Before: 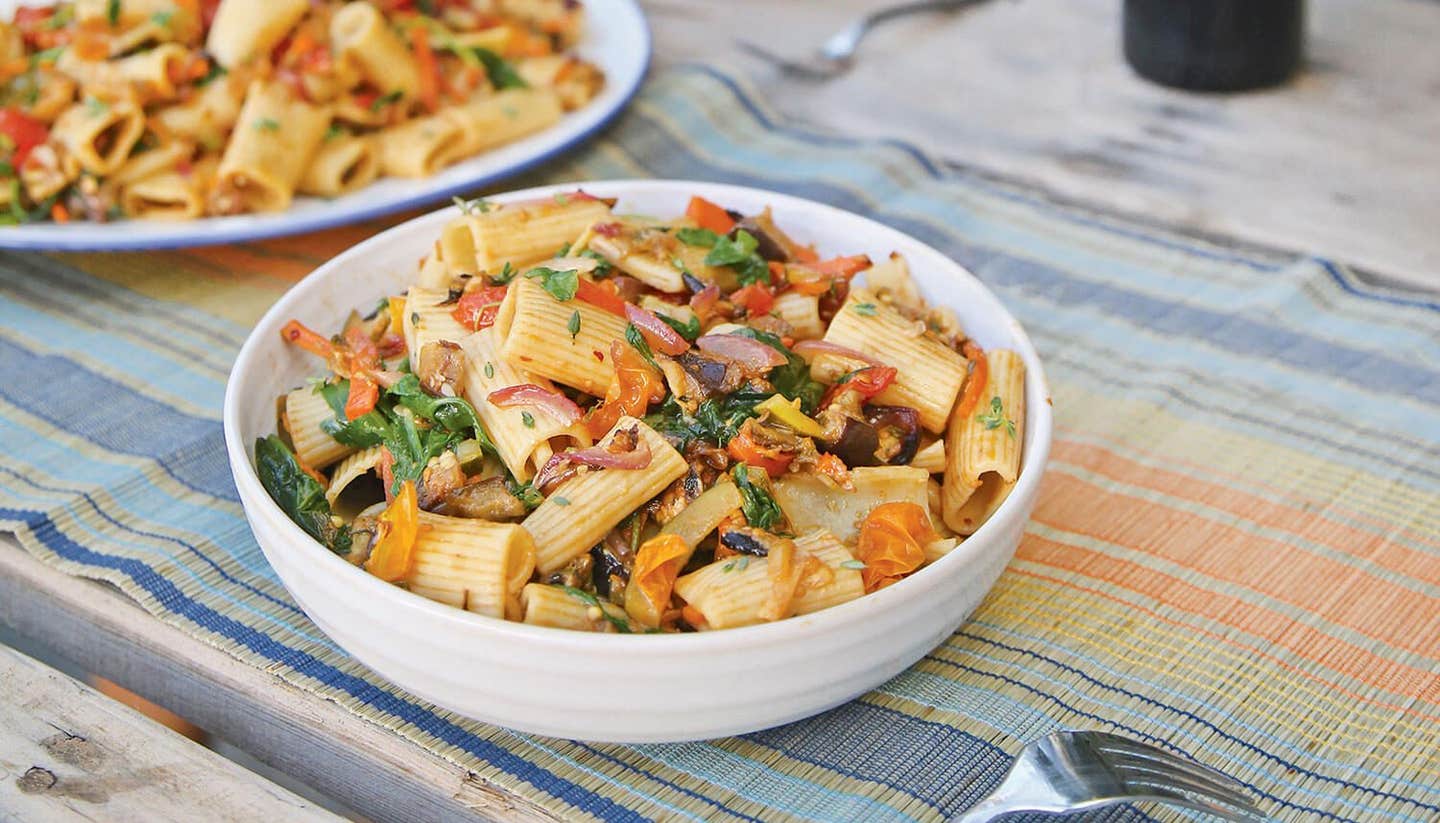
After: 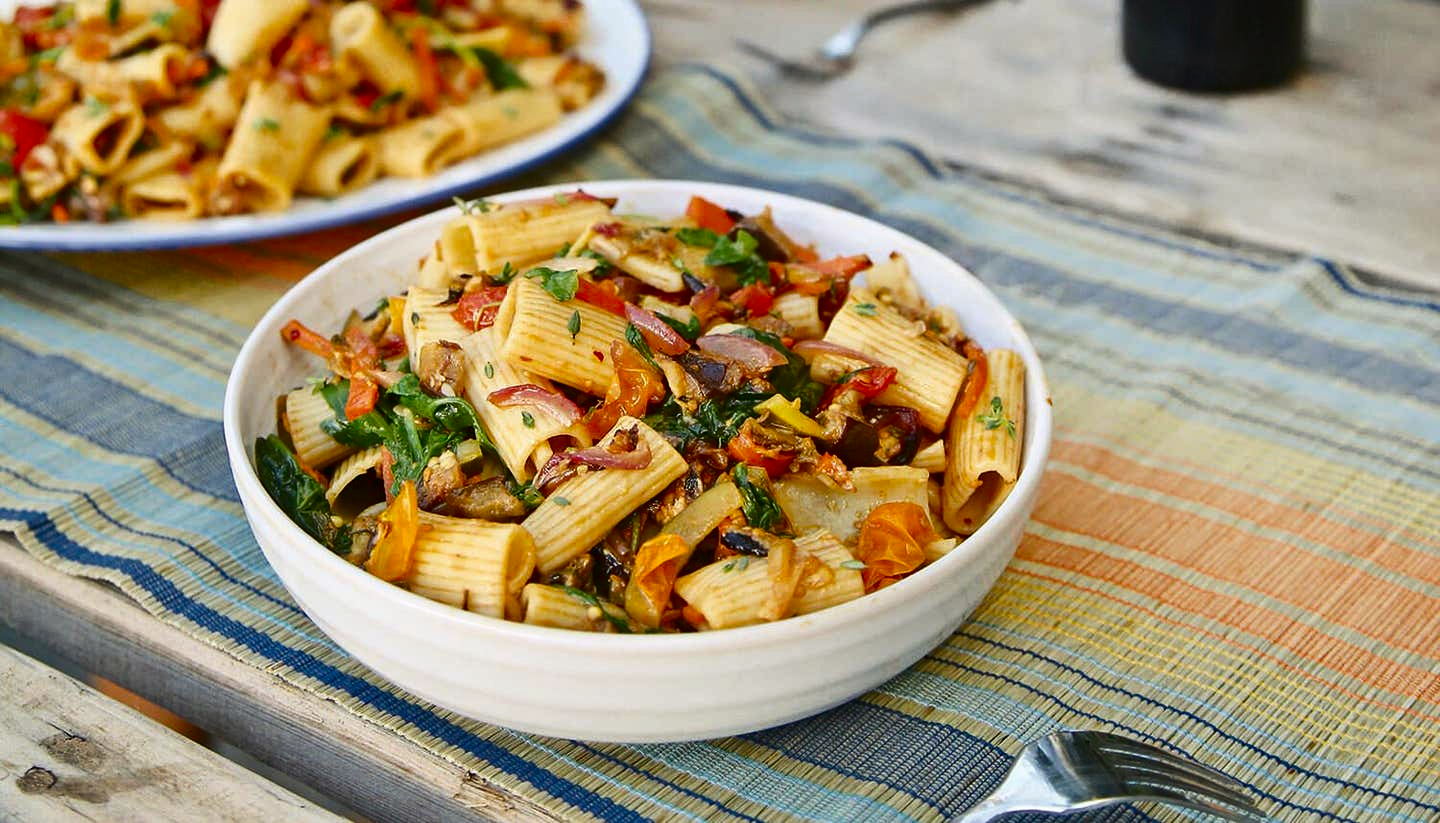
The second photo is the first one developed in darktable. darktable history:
rgb curve: curves: ch2 [(0, 0) (0.567, 0.512) (1, 1)], mode RGB, independent channels
contrast brightness saturation: contrast 0.13, brightness -0.24, saturation 0.14
shadows and highlights: shadows 0, highlights 40
